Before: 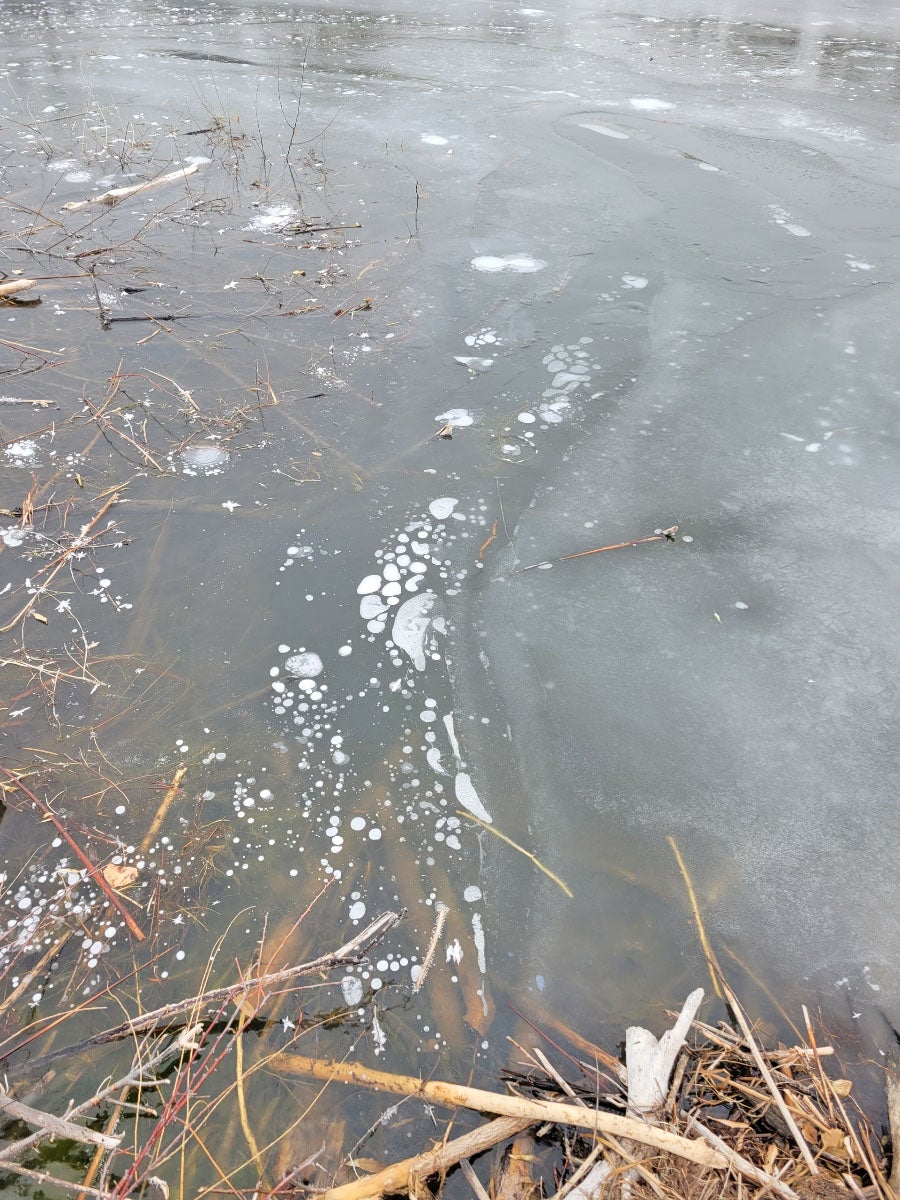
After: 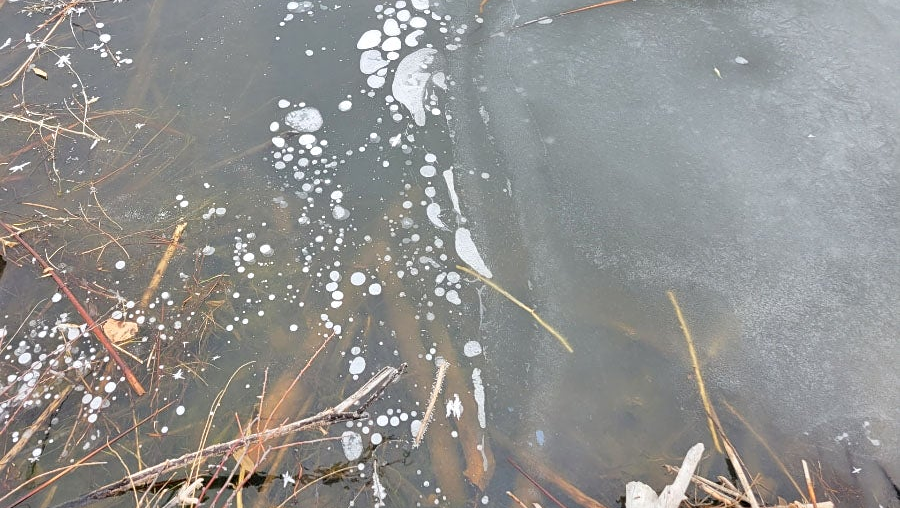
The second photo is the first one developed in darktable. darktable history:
sharpen: amount 0.207
crop: top 45.45%, bottom 12.152%
